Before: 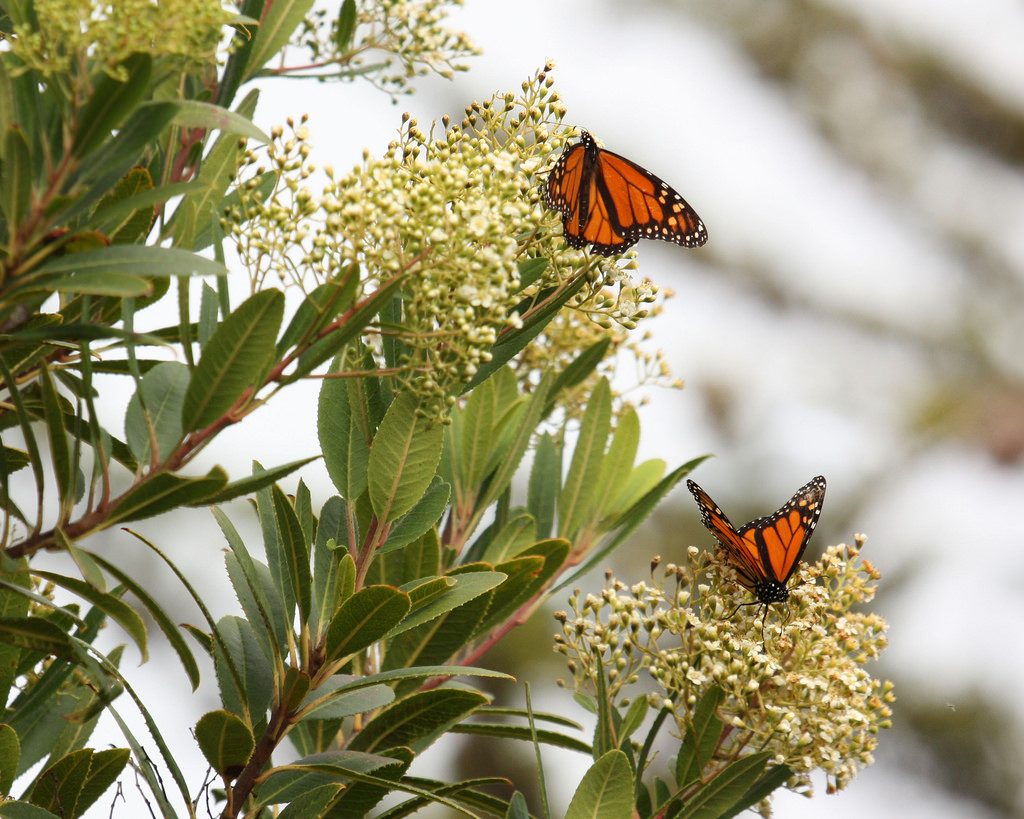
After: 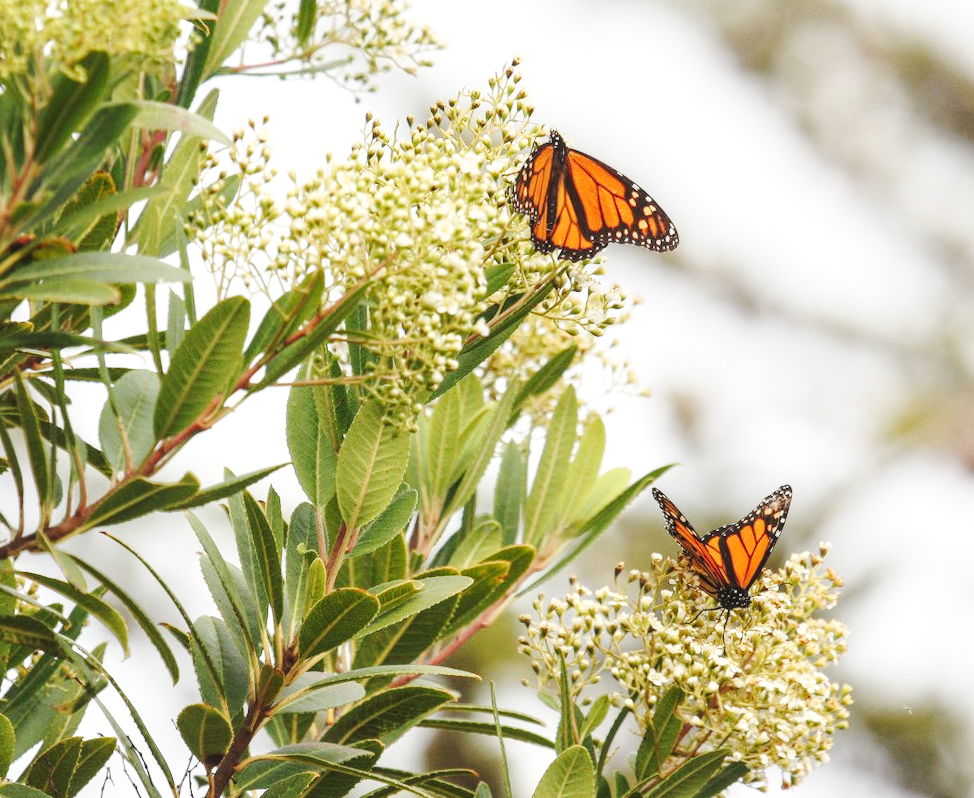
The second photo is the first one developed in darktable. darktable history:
exposure: exposure -0.064 EV, compensate highlight preservation false
base curve: curves: ch0 [(0, 0.007) (0.028, 0.063) (0.121, 0.311) (0.46, 0.743) (0.859, 0.957) (1, 1)], preserve colors none
local contrast: on, module defaults
rotate and perspective: rotation 0.074°, lens shift (vertical) 0.096, lens shift (horizontal) -0.041, crop left 0.043, crop right 0.952, crop top 0.024, crop bottom 0.979
